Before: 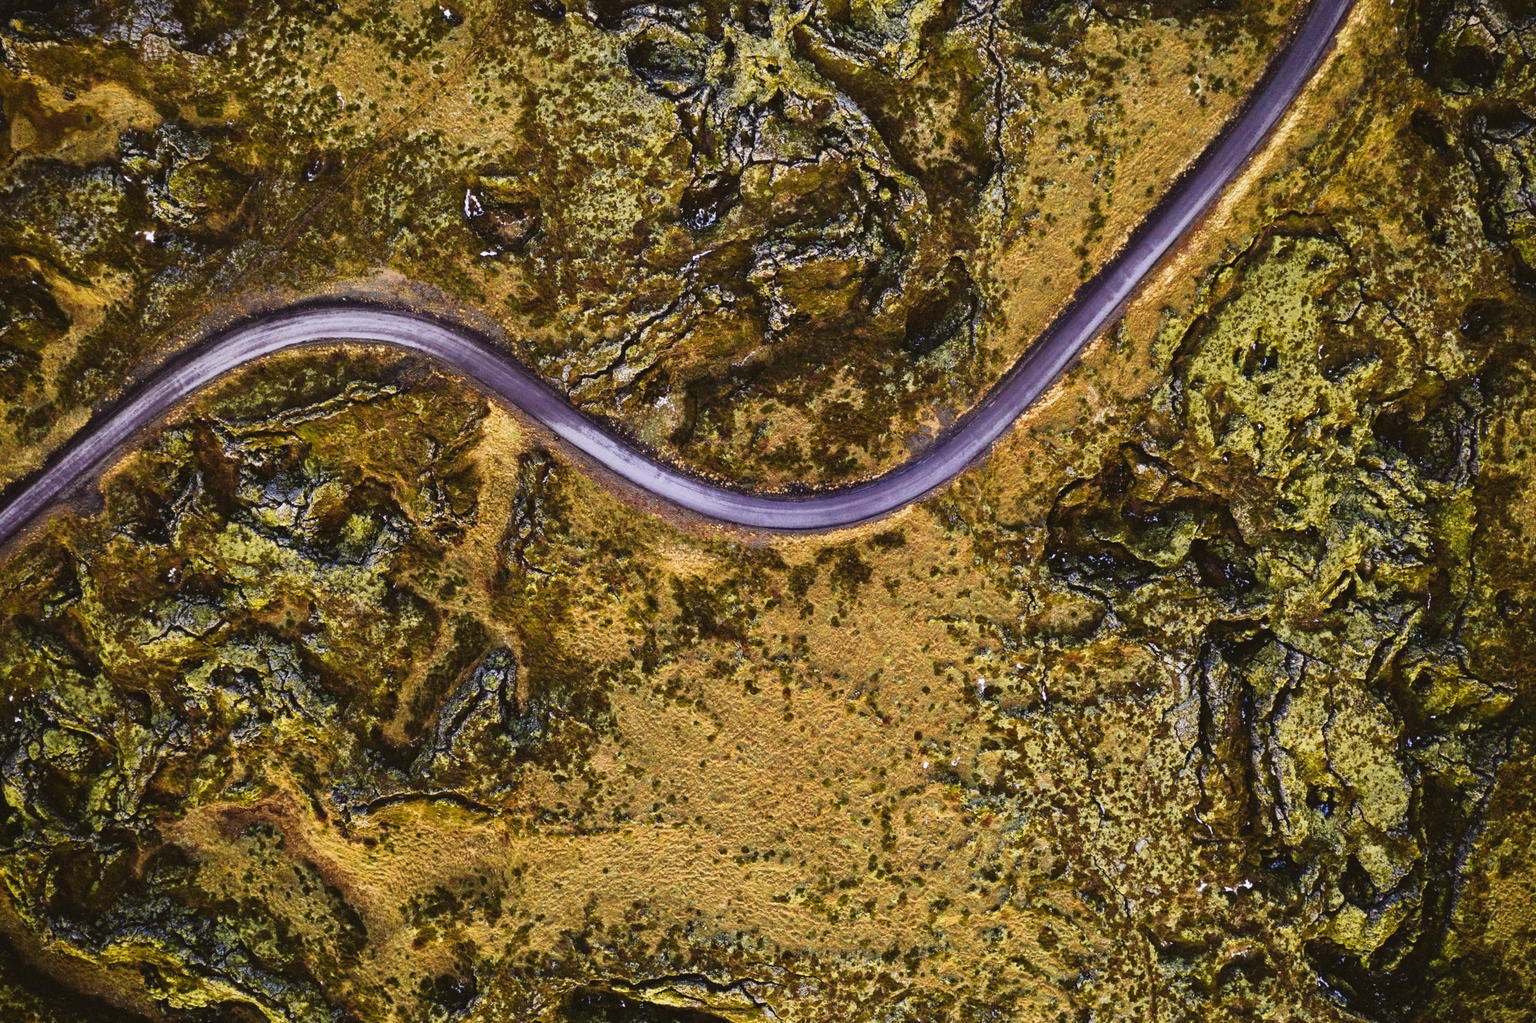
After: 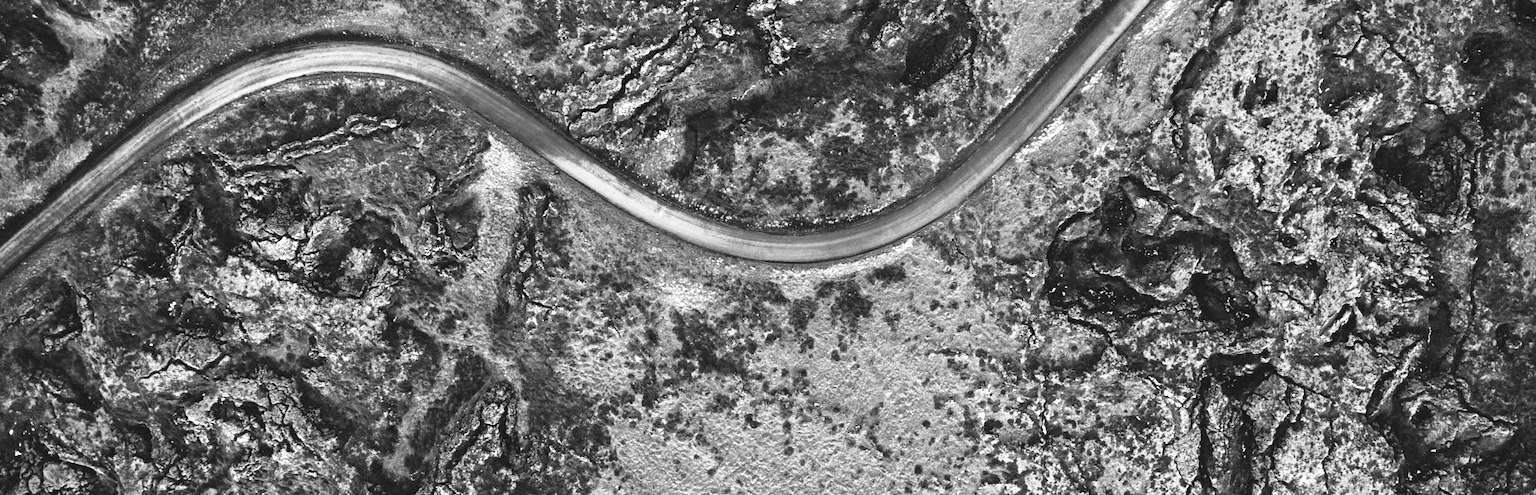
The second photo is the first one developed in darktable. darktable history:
monochrome: on, module defaults
exposure: exposure 0.648 EV, compensate highlight preservation false
crop and rotate: top 26.056%, bottom 25.543%
